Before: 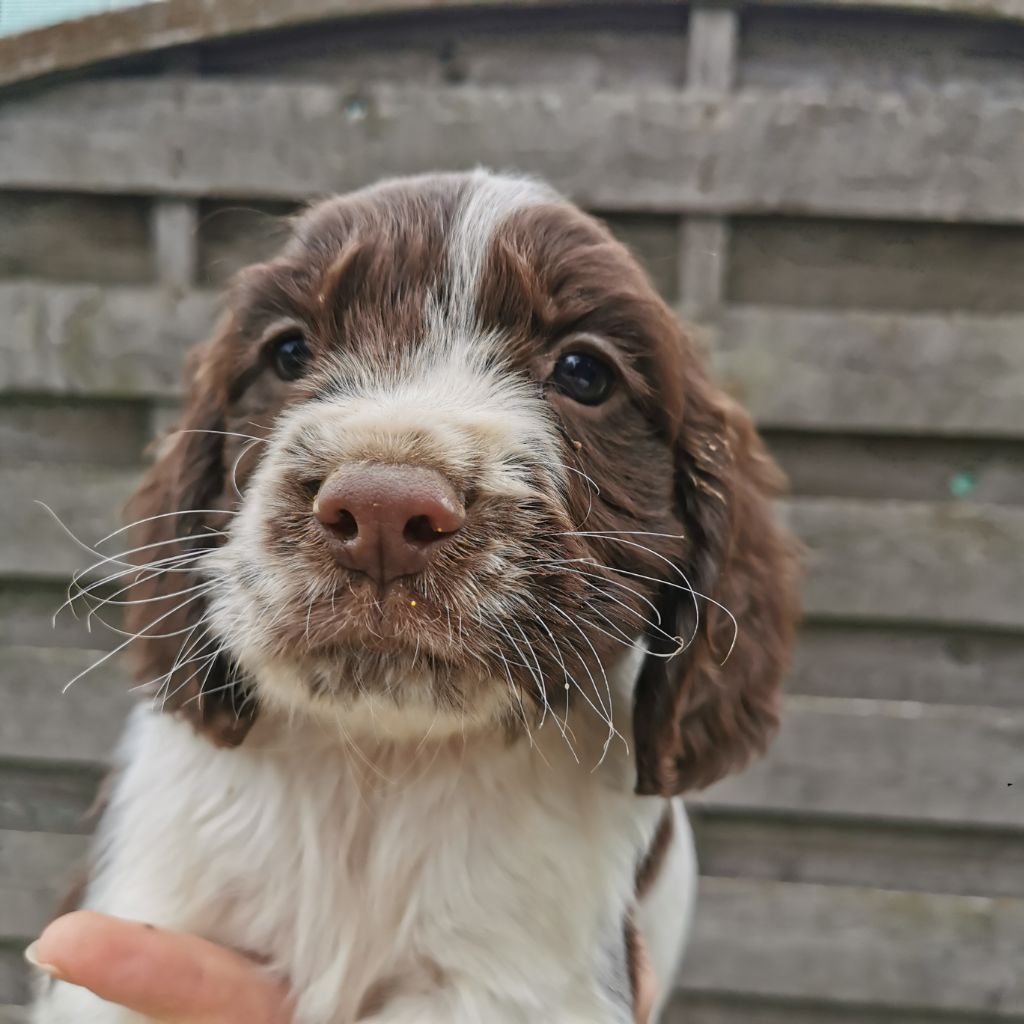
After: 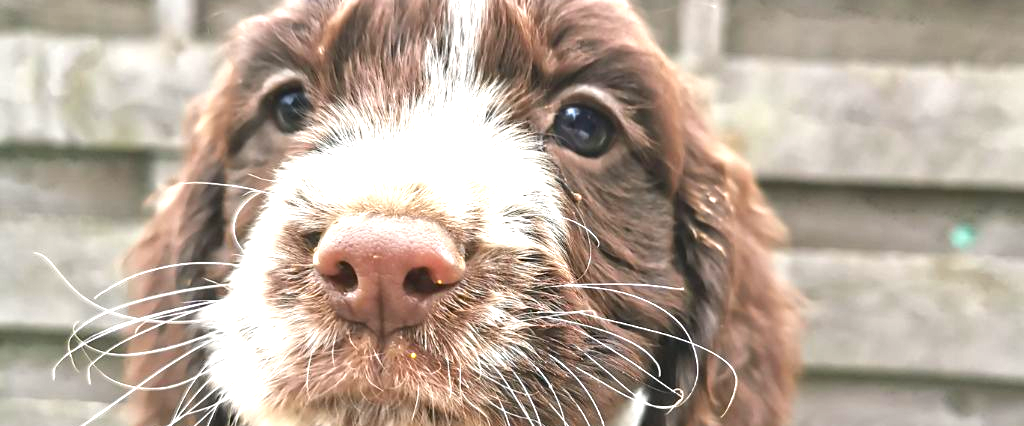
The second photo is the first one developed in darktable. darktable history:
crop and rotate: top 24.288%, bottom 34.038%
exposure: black level correction 0, exposure 1.748 EV, compensate highlight preservation false
